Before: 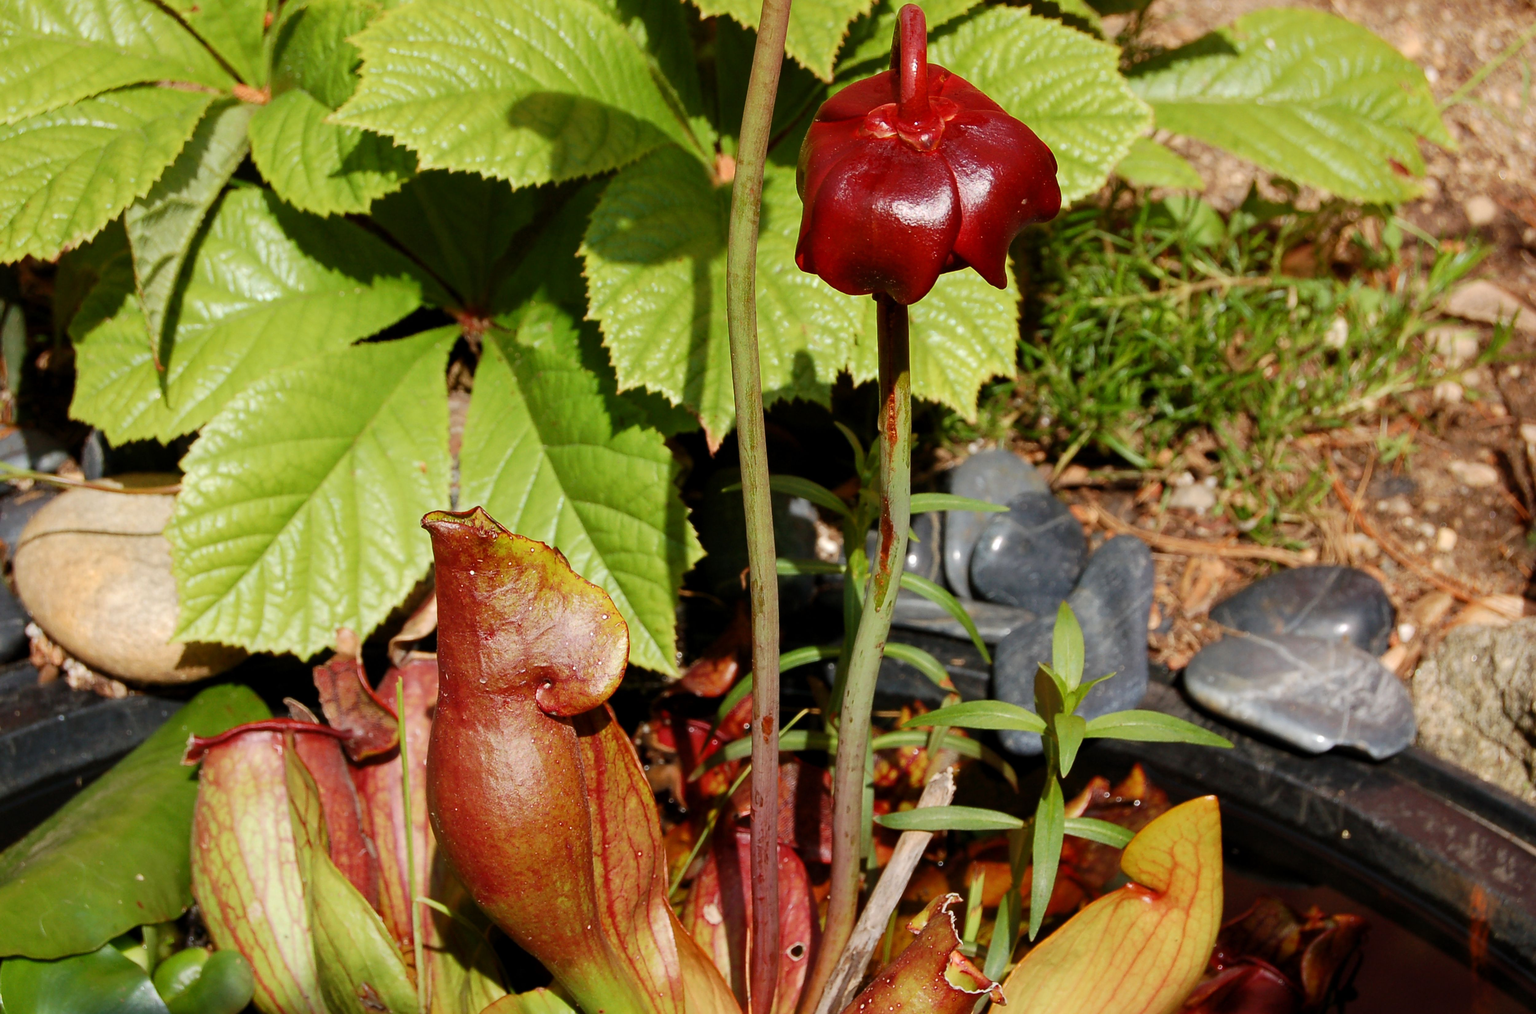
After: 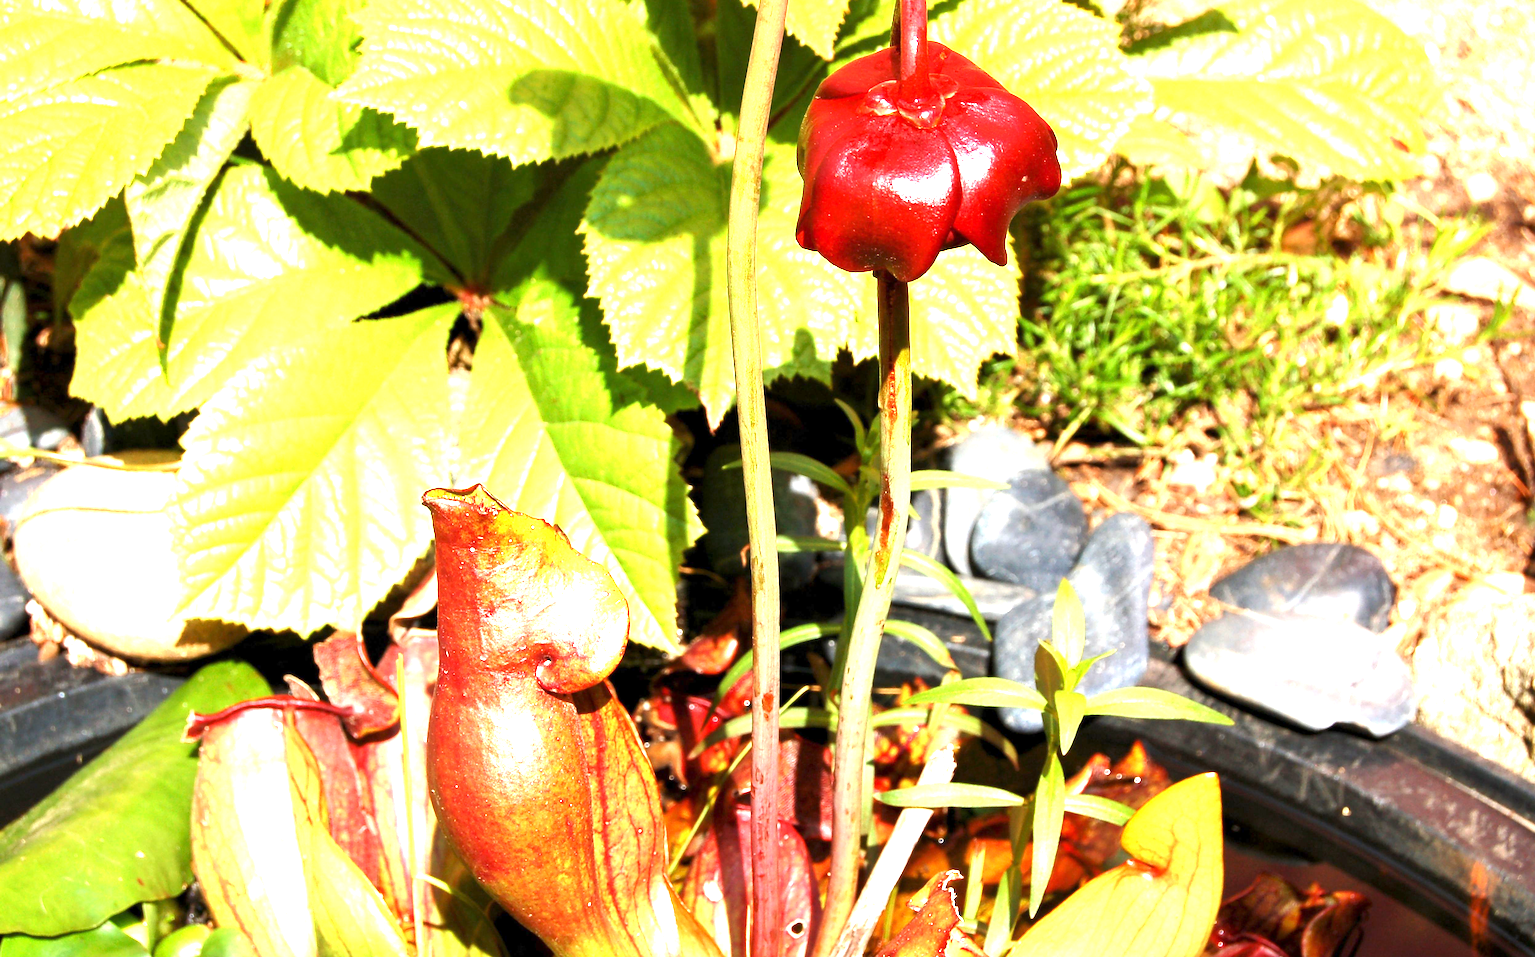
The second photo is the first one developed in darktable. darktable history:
crop and rotate: top 2.283%, bottom 3.239%
exposure: exposure 2.193 EV, compensate highlight preservation false
